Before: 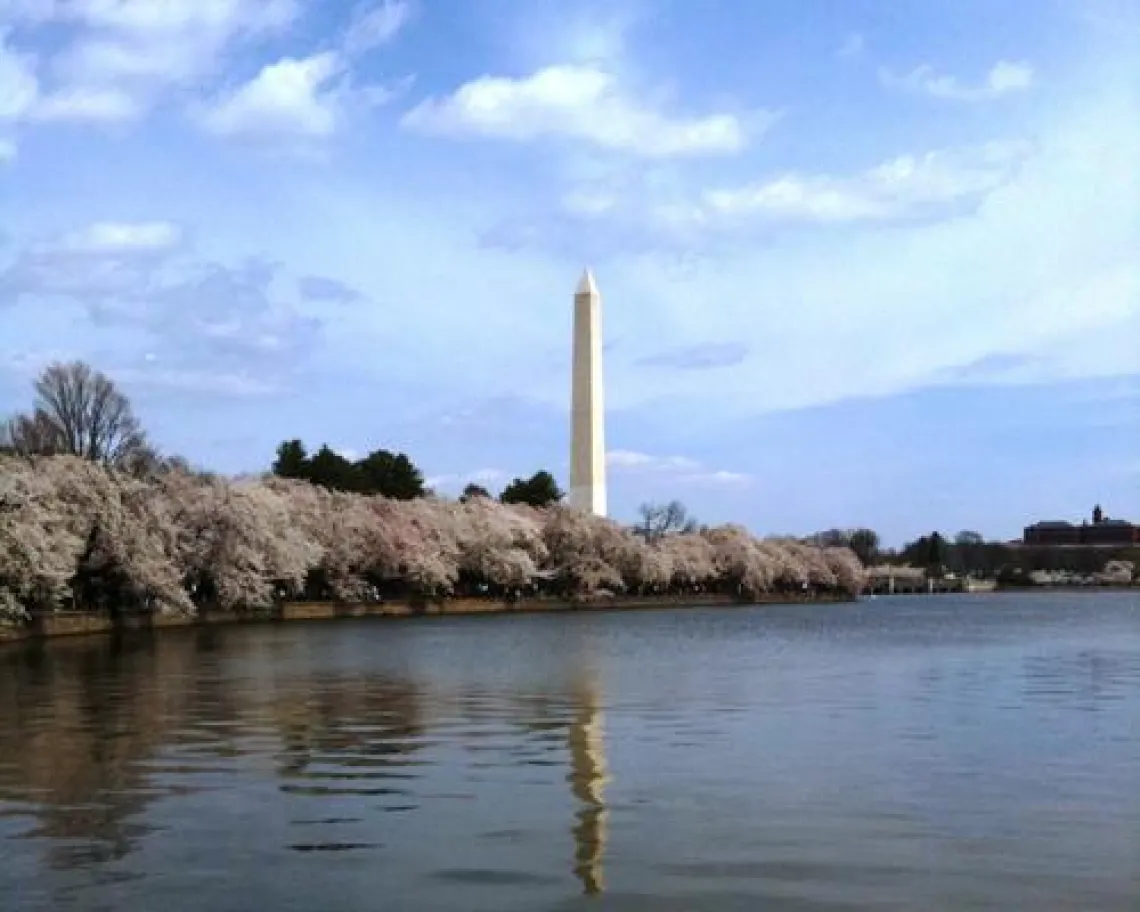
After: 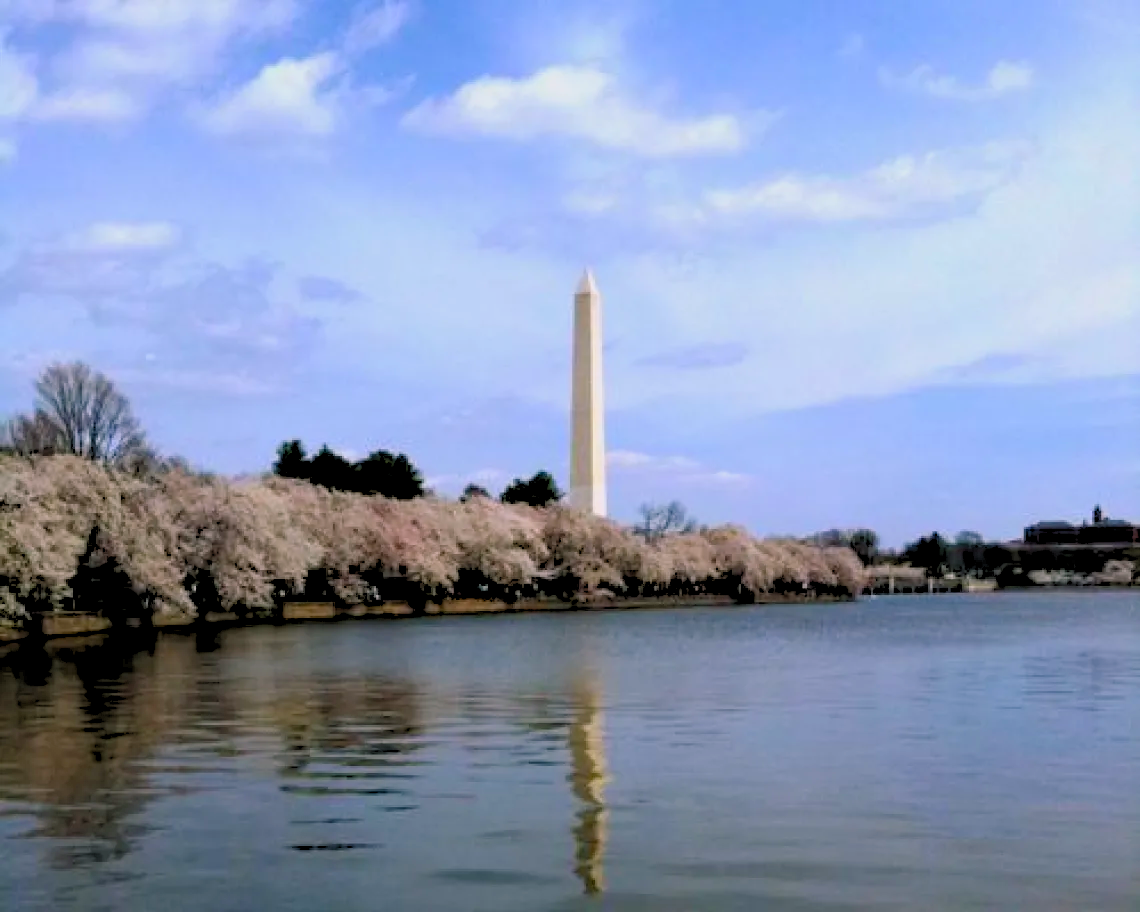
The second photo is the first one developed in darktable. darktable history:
exposure: compensate highlight preservation false
color balance rgb: shadows lift › chroma 2%, shadows lift › hue 217.2°, power › chroma 0.25%, power › hue 60°, highlights gain › chroma 1.5%, highlights gain › hue 309.6°, global offset › luminance -0.25%, perceptual saturation grading › global saturation 15%, global vibrance 15%
rgb levels: preserve colors sum RGB, levels [[0.038, 0.433, 0.934], [0, 0.5, 1], [0, 0.5, 1]]
